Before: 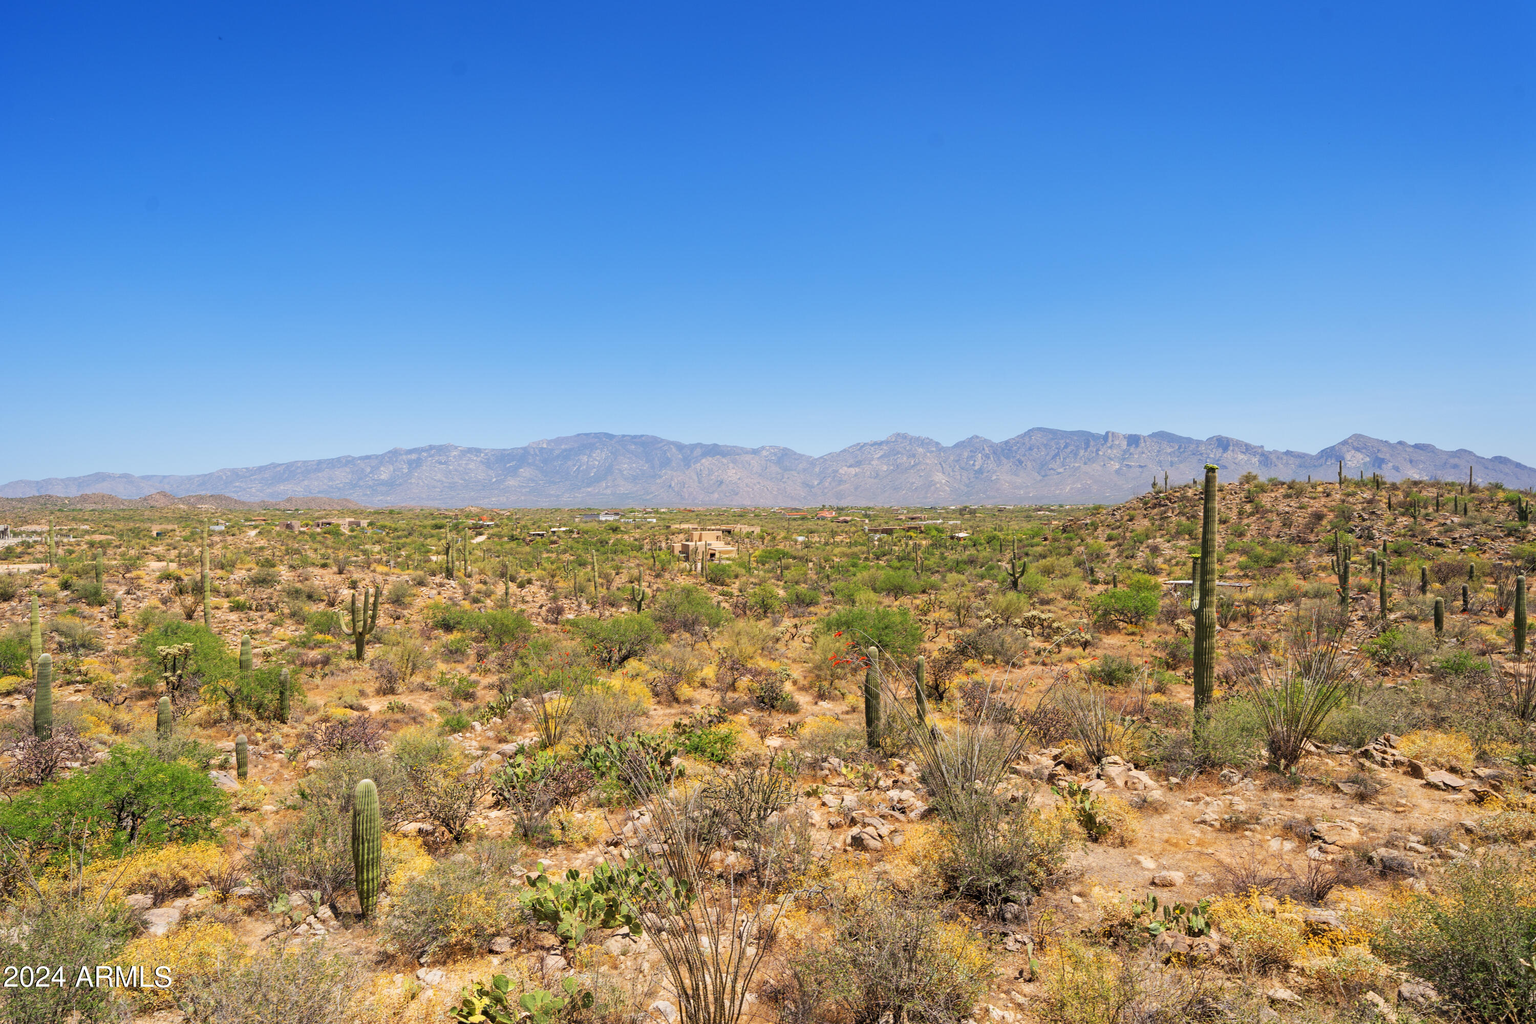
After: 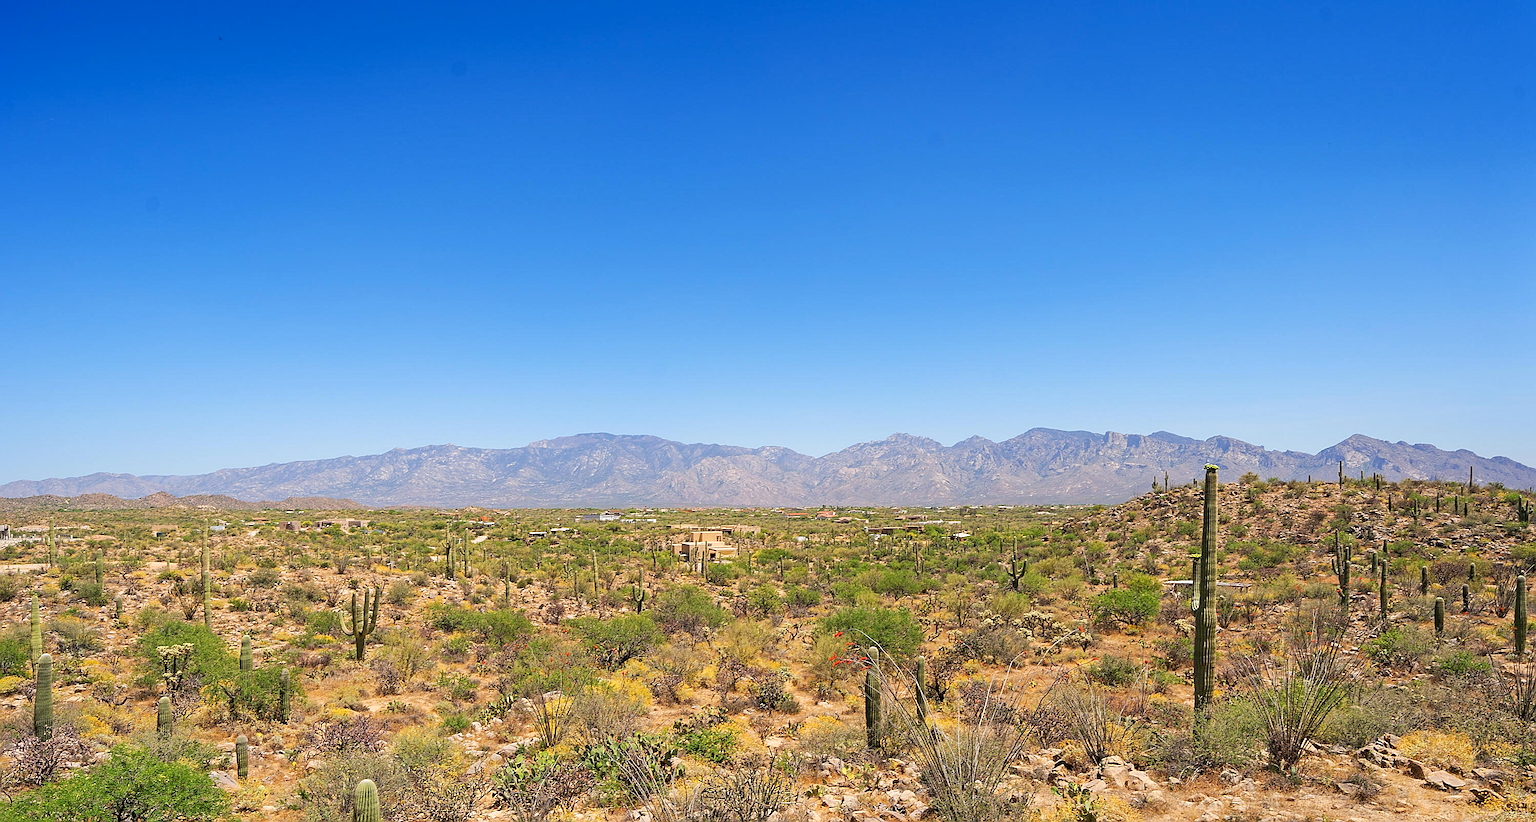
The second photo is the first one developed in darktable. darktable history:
sharpen: radius 1.4, amount 1.25, threshold 0.7
haze removal: compatibility mode true, adaptive false
crop: bottom 19.644%
shadows and highlights: shadows -70, highlights 35, soften with gaussian
